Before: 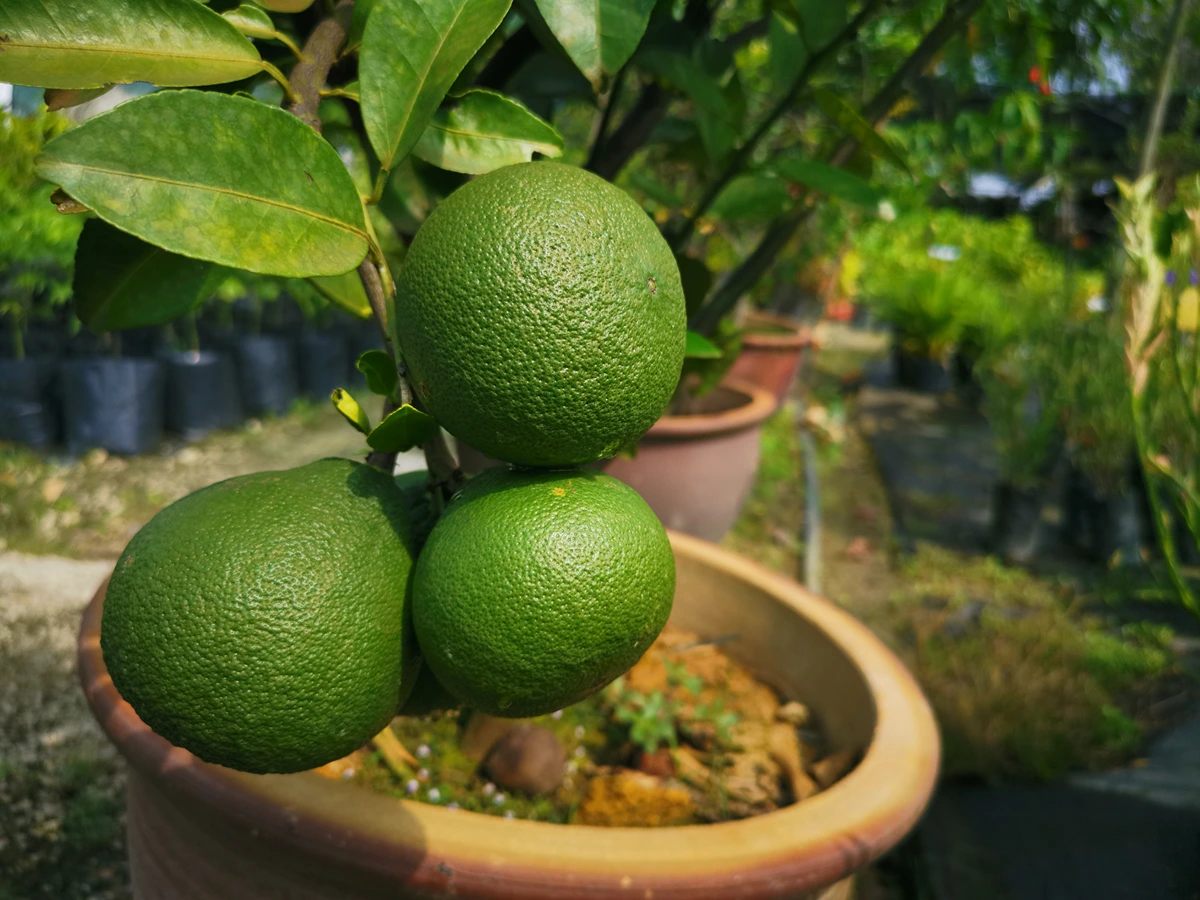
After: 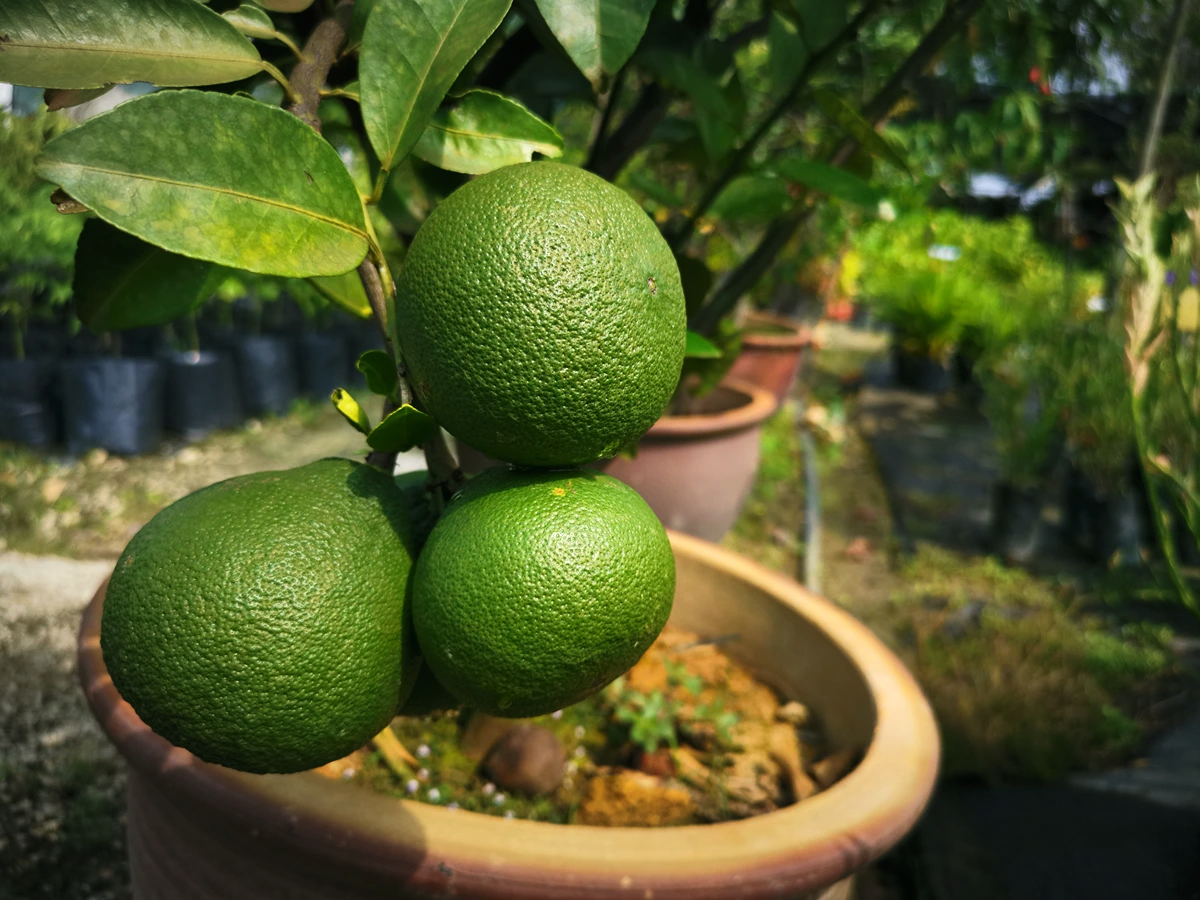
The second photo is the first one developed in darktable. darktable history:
vignetting: fall-off radius 100%, width/height ratio 1.337
tone equalizer: -8 EV -0.417 EV, -7 EV -0.389 EV, -6 EV -0.333 EV, -5 EV -0.222 EV, -3 EV 0.222 EV, -2 EV 0.333 EV, -1 EV 0.389 EV, +0 EV 0.417 EV, edges refinement/feathering 500, mask exposure compensation -1.57 EV, preserve details no
